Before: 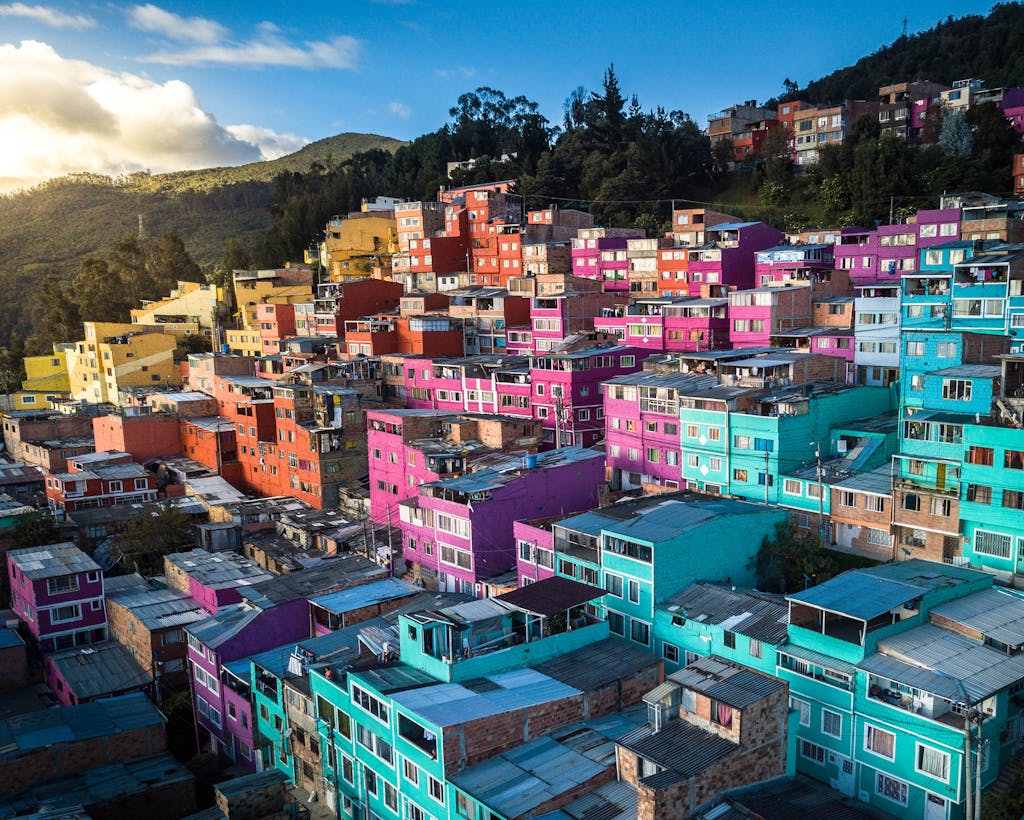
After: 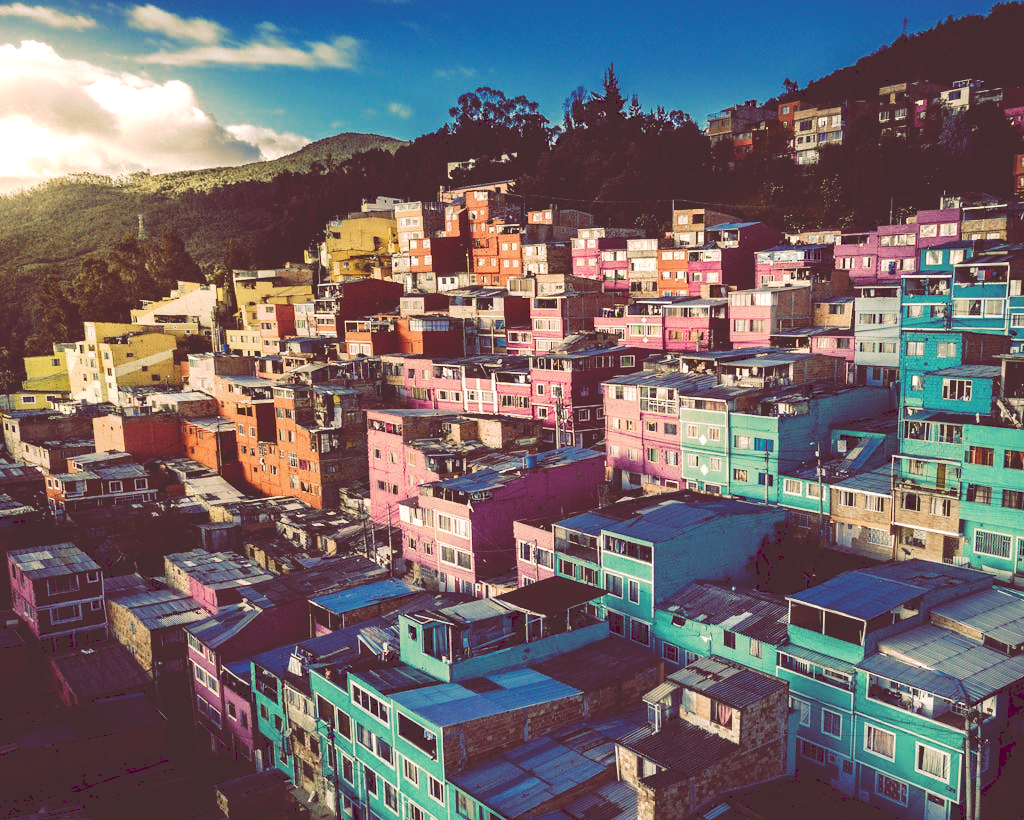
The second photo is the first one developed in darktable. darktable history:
tone curve: curves: ch0 [(0, 0) (0.003, 0.19) (0.011, 0.192) (0.025, 0.192) (0.044, 0.194) (0.069, 0.196) (0.1, 0.197) (0.136, 0.198) (0.177, 0.216) (0.224, 0.236) (0.277, 0.269) (0.335, 0.331) (0.399, 0.418) (0.468, 0.515) (0.543, 0.621) (0.623, 0.725) (0.709, 0.804) (0.801, 0.859) (0.898, 0.913) (1, 1)], preserve colors none
color look up table: target L [95.78, 91.33, 91.92, 78.11, 82.48, 75.69, 67.04, 67.15, 65.07, 53.24, 51.45, 40.03, 40.12, 18.4, 201.39, 104.93, 77.14, 72.49, 69.03, 61.19, 63.88, 57.74, 58.4, 53.88, 48.77, 38.22, 12.75, 9.787, 87.62, 85.2, 84.35, 77.57, 81.19, 69.52, 57.58, 58.46, 45.33, 47.75, 32.39, 30.64, 28.41, 17.2, 10.18, 63.07, 66.14, 54.06, 46.26, 46.88, 11.08], target a [4.4, 13.96, -2.534, -35.8, -22.19, -15.42, -32.4, -9.38, -19.86, -21.18, -26.78, -8.863, -9.428, 27.75, 0, 0, 27.05, 13.06, 33.4, 9.53, 44.92, 1.079, 48.12, 42.33, 26.16, 21.15, 50.91, 45.28, 26.6, 26.17, 30.91, 25.48, 32.46, 39.46, 19.56, 52.62, 44.27, 33.87, 9.578, 27.77, 40.46, 63.42, 46.34, -16.52, -12.82, -22.63, 5.981, 1.552, 47.44], target b [54.62, 40.45, 53.38, 21.73, 35.73, 30.82, 25.69, 20.97, 34.39, 4.528, 19.26, 17.9, -0.463, 30.9, -0.001, -0.003, 34.17, 22.35, 44.61, 48.2, 21.03, 19.25, 46.69, 33.37, 16.38, 35.34, 21.2, 16.08, 30.87, 33.31, 24.87, 20.99, 21.59, 4.102, 7.11, 10.08, -33.21, -8.924, 0.257, -30.36, -5.347, -44, 7.433, -9.417, 7.41, -15.3, -36.31, -17.4, -10.74], num patches 49
